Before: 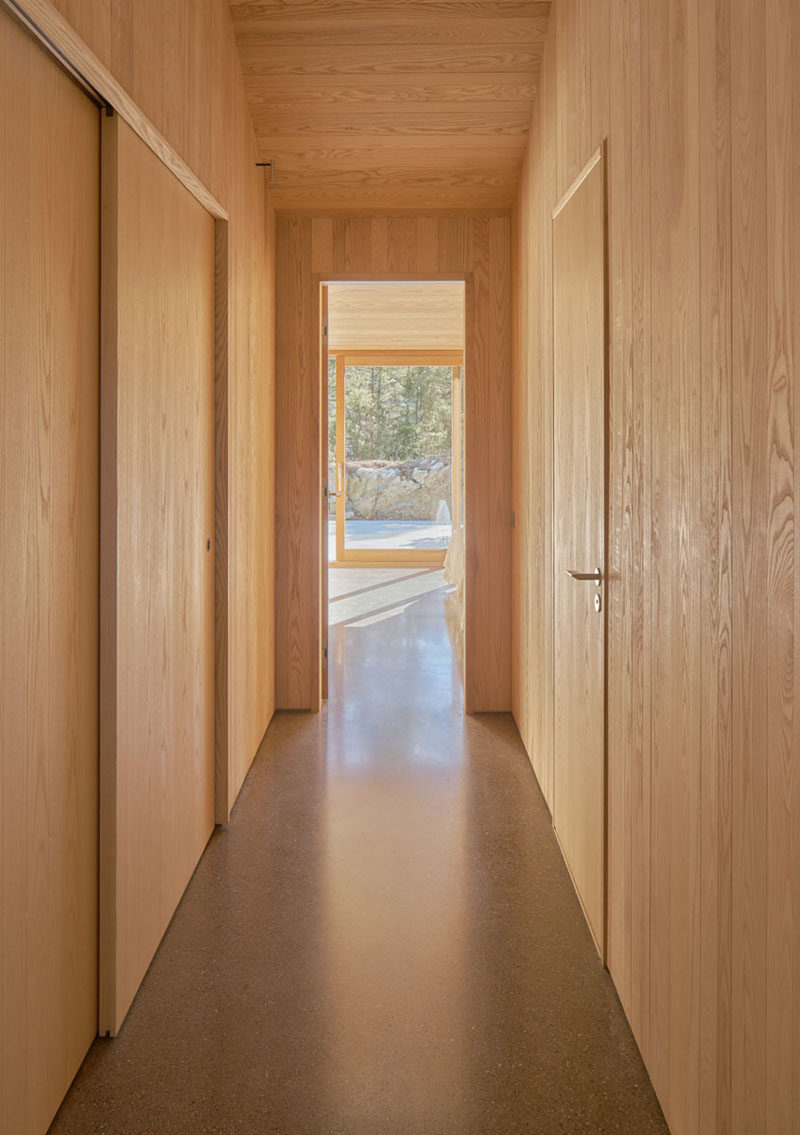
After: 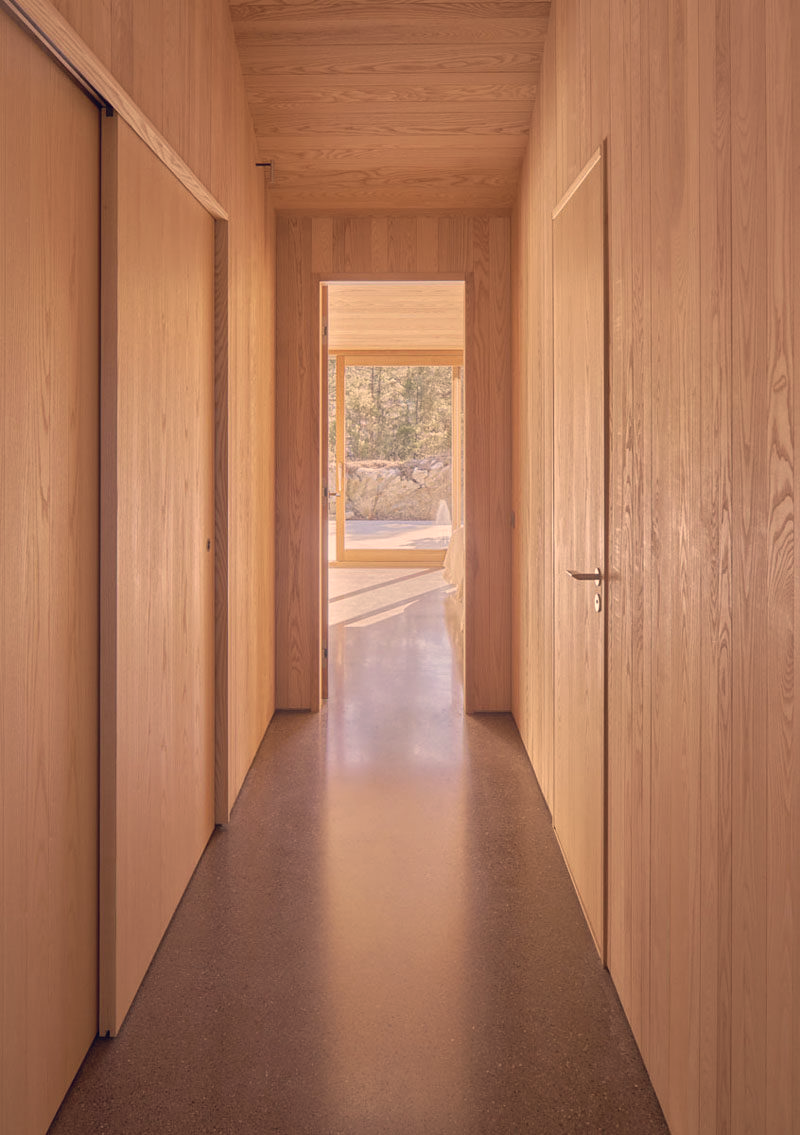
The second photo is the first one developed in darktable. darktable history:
color correction: highlights a* 19.96, highlights b* 27.43, shadows a* 3.35, shadows b* -16.57, saturation 0.758
